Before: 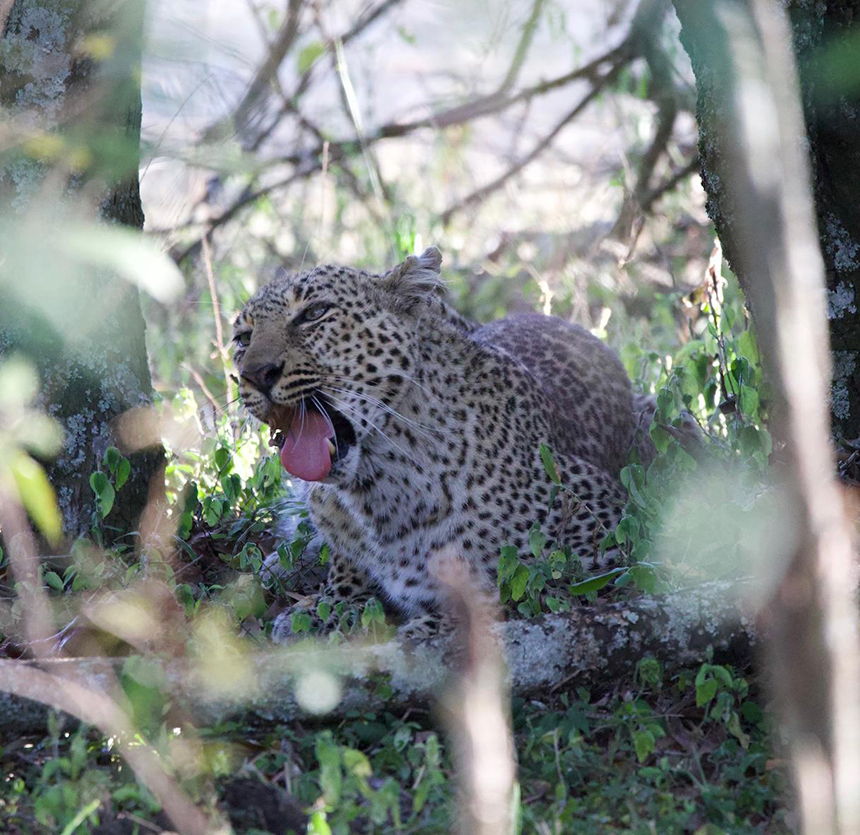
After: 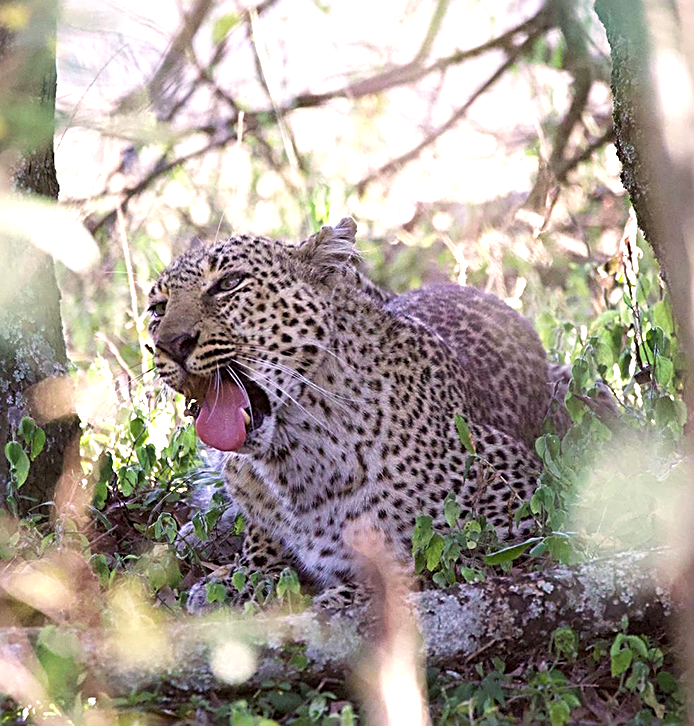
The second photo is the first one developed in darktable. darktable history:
exposure: exposure 0.635 EV, compensate highlight preservation false
sharpen: radius 2.577, amount 0.684
color correction: highlights a* 6.11, highlights b* 7.49, shadows a* 5.33, shadows b* 7.05, saturation 0.883
velvia: on, module defaults
crop: left 9.944%, top 3.614%, right 9.309%, bottom 9.322%
